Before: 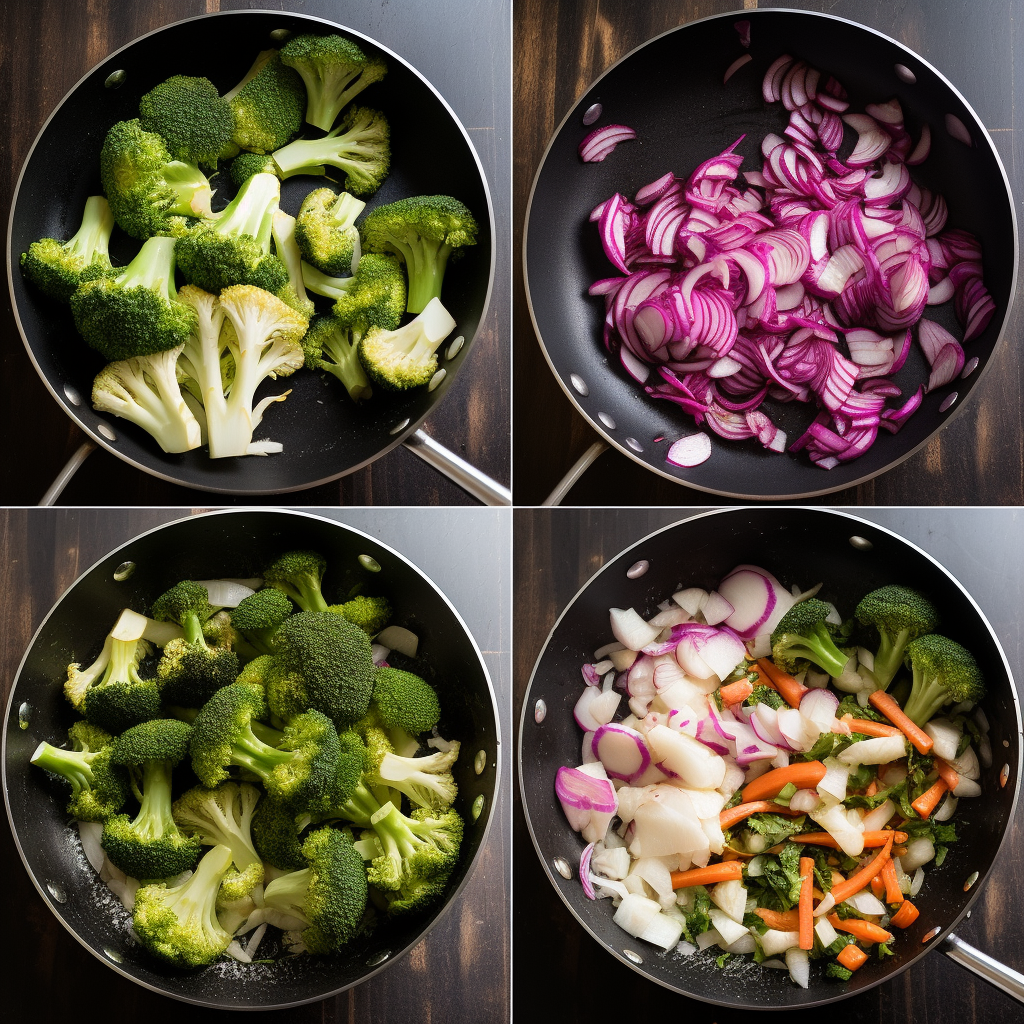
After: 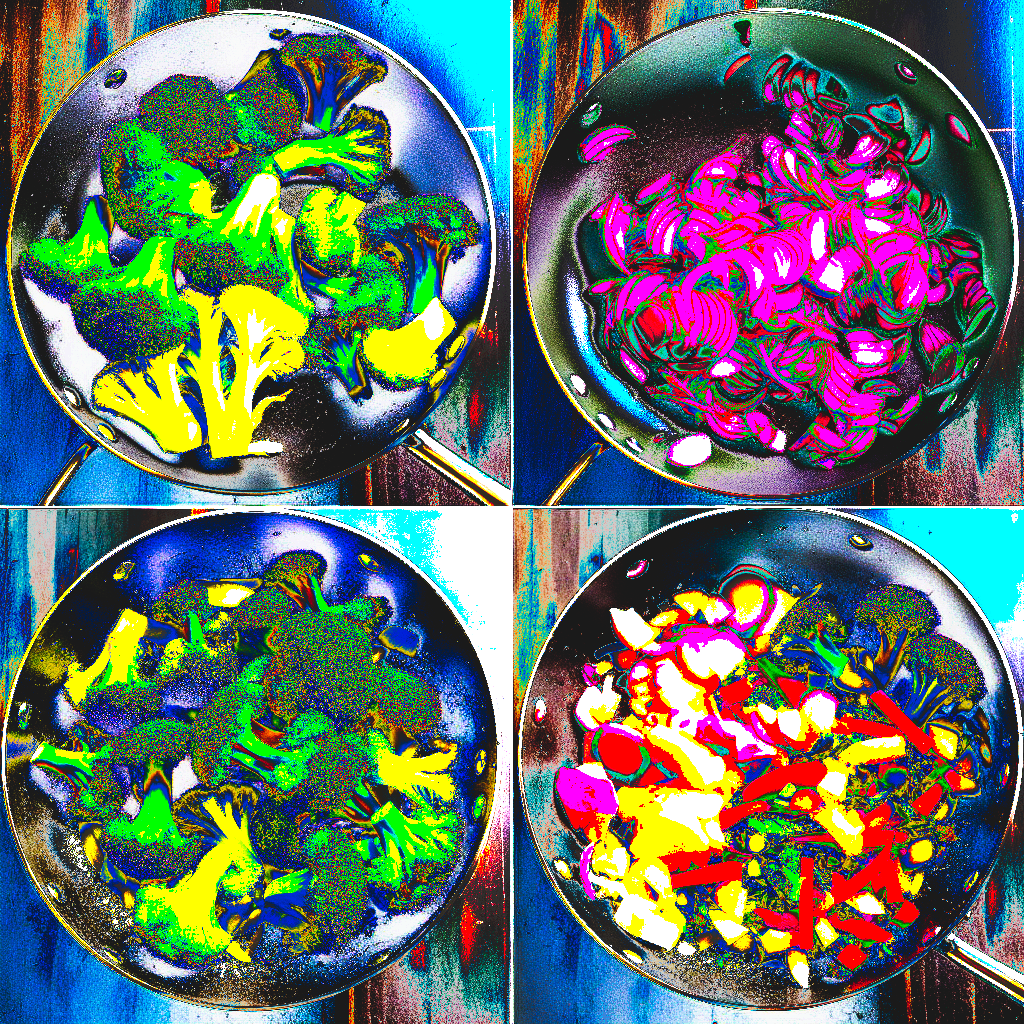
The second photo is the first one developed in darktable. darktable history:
exposure: black level correction 0, exposure 2.088 EV, compensate exposure bias true, compensate highlight preservation false
tone curve: curves: ch0 [(0, 0) (0.003, 0.99) (0.011, 0.983) (0.025, 0.934) (0.044, 0.719) (0.069, 0.382) (0.1, 0.204) (0.136, 0.093) (0.177, 0.094) (0.224, 0.093) (0.277, 0.098) (0.335, 0.214) (0.399, 0.616) (0.468, 0.827) (0.543, 0.464) (0.623, 0.145) (0.709, 0.127) (0.801, 0.187) (0.898, 0.203) (1, 1)], preserve colors none
